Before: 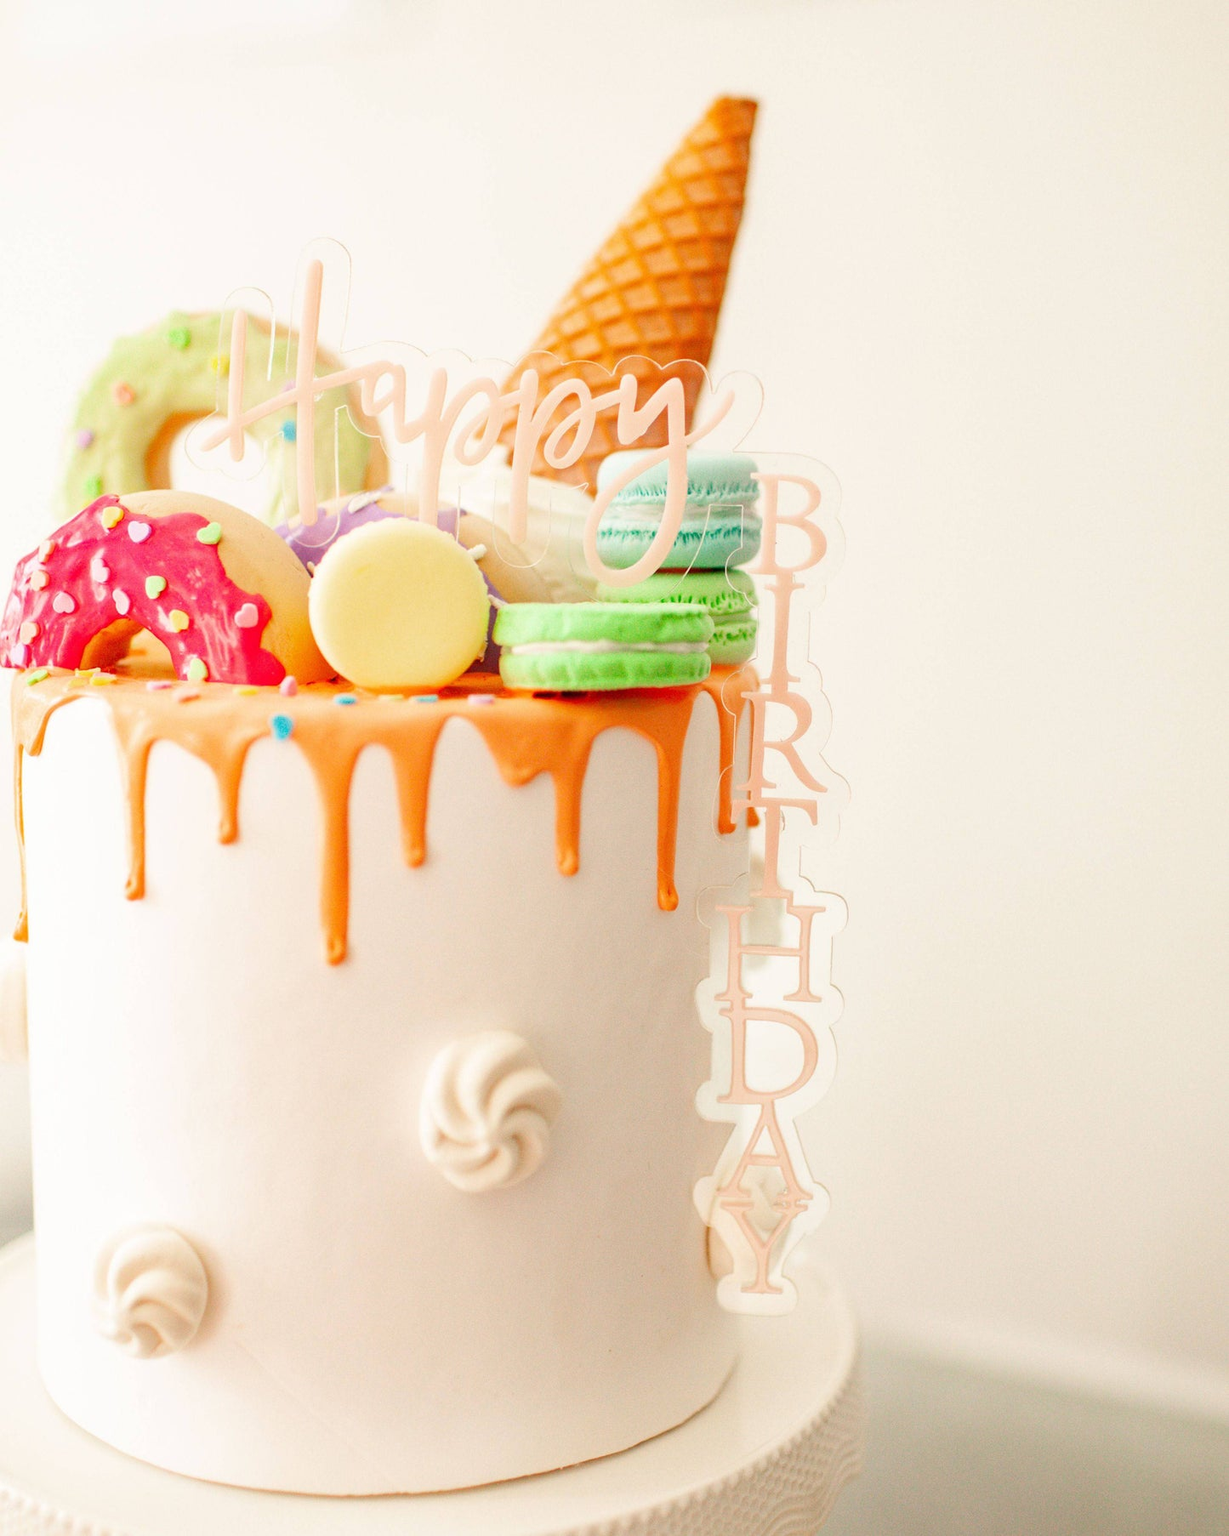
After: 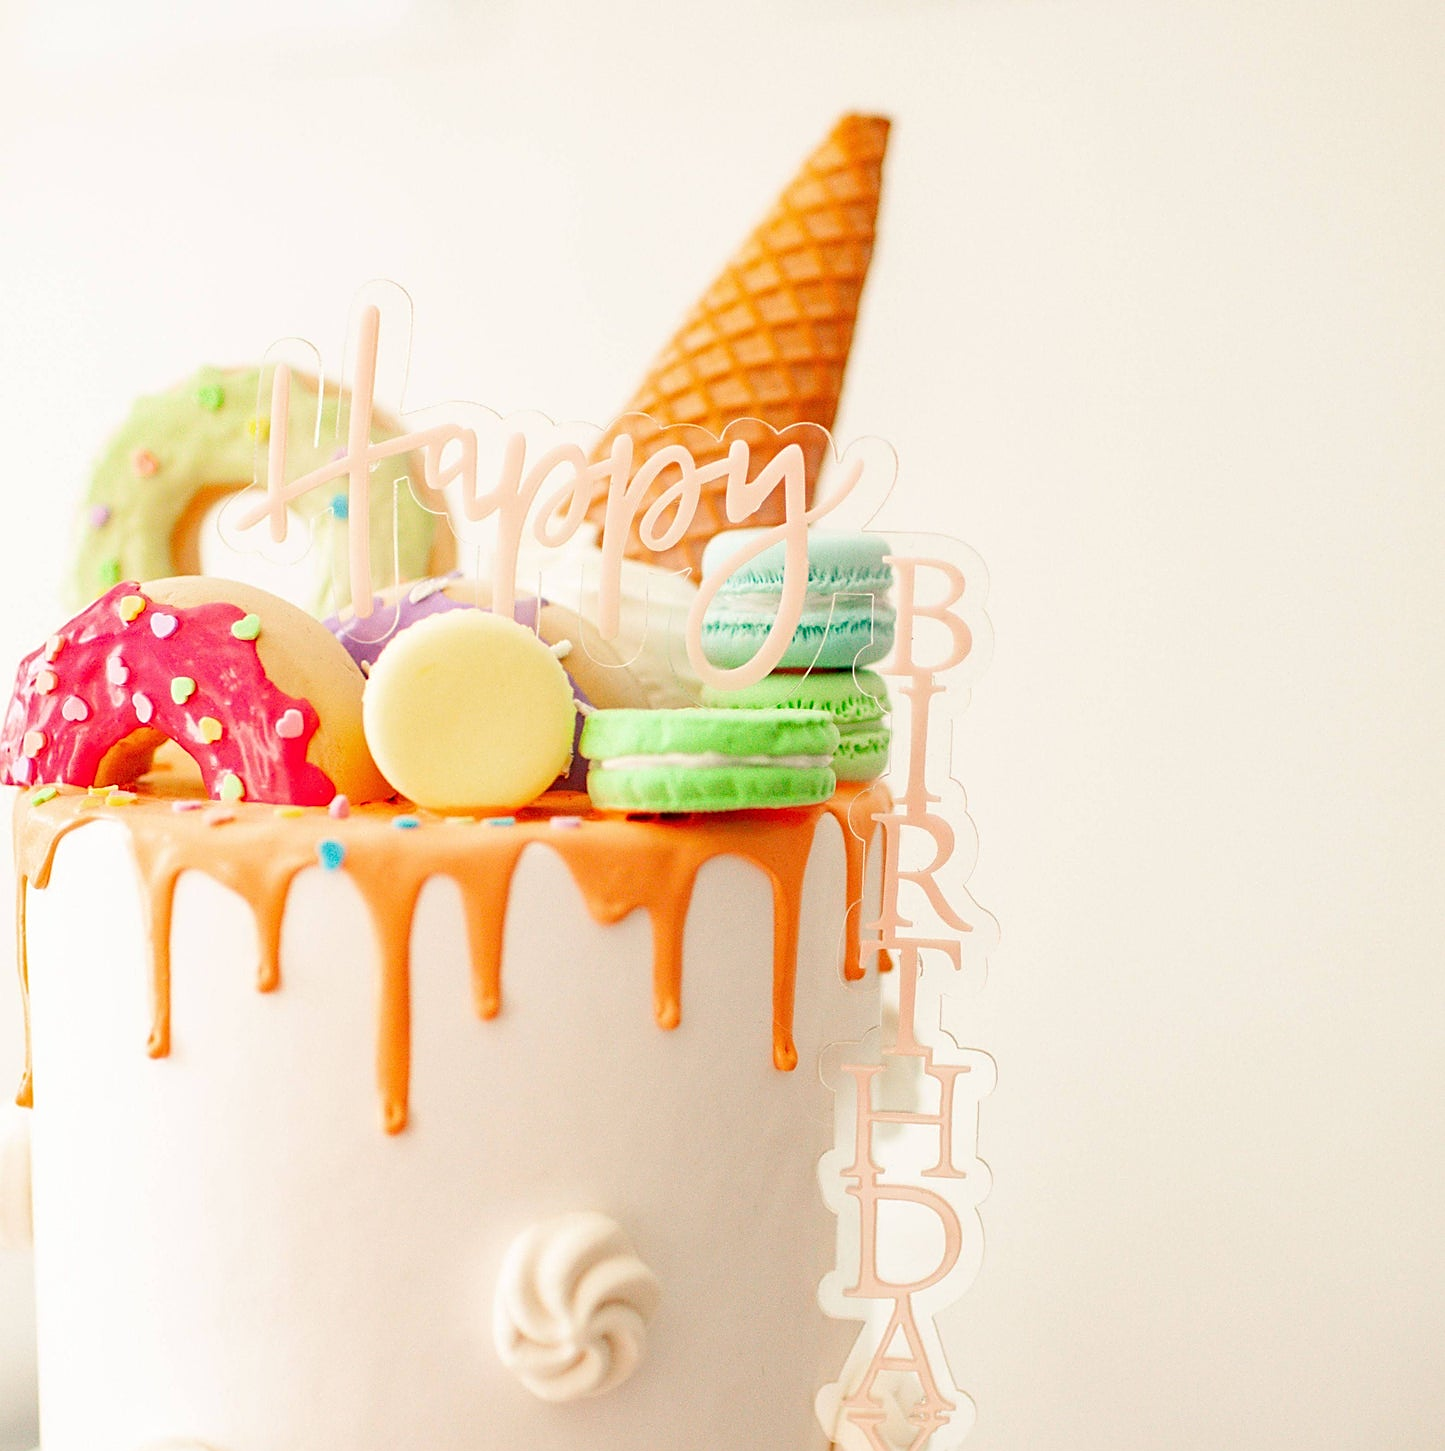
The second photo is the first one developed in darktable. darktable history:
sharpen: on, module defaults
crop: bottom 19.644%
